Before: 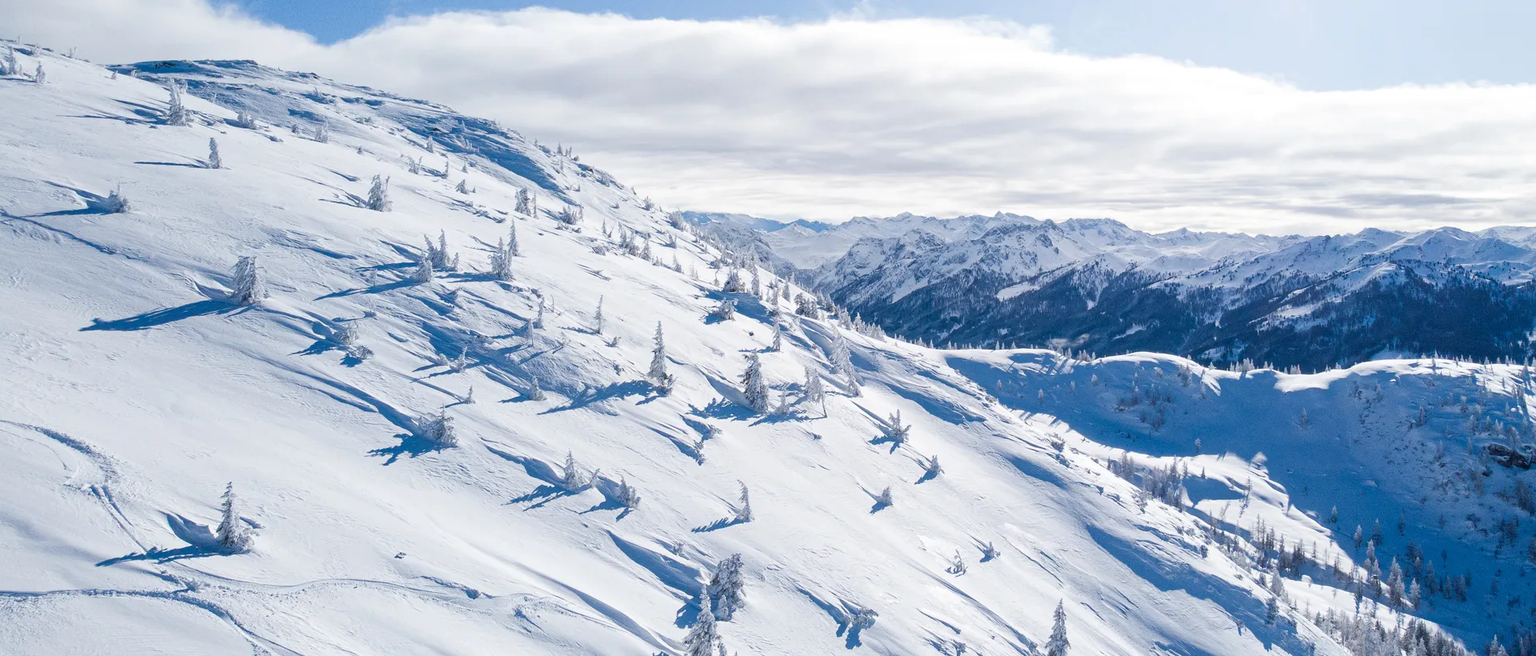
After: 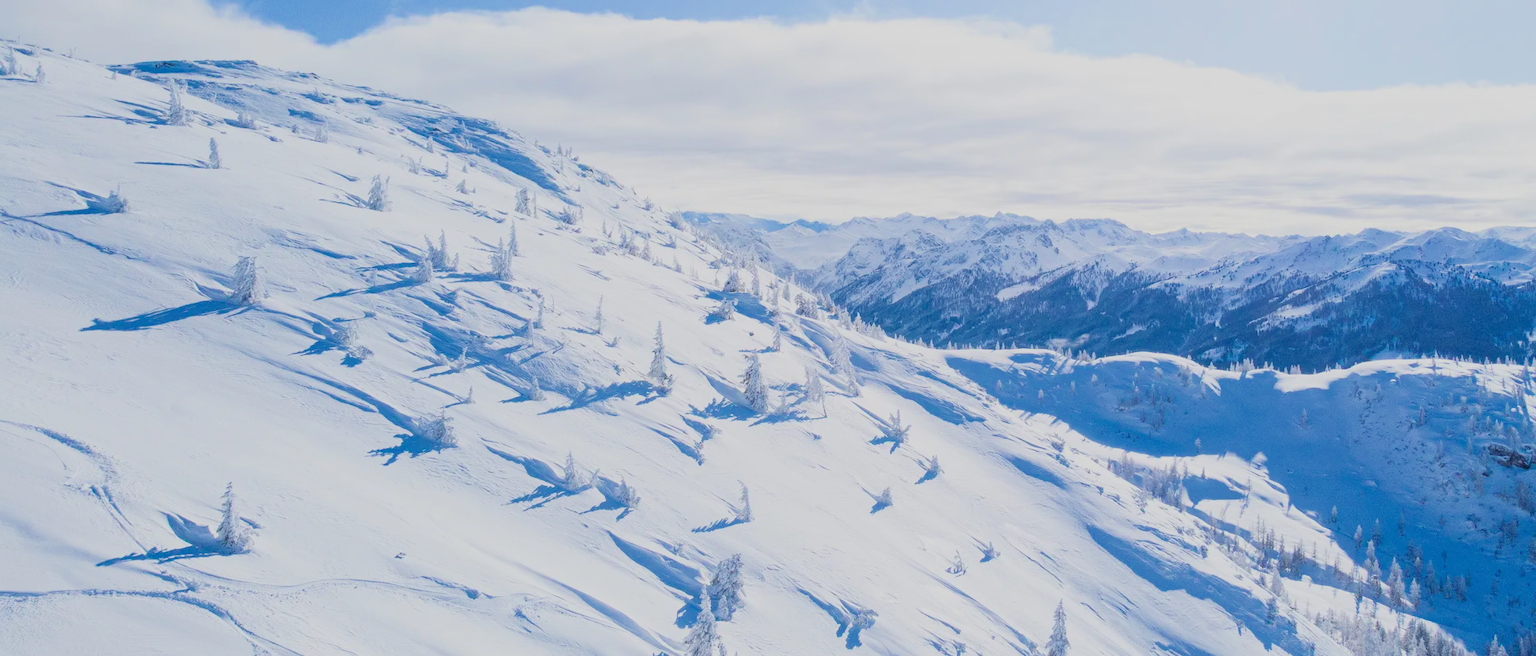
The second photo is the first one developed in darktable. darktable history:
exposure: black level correction 0, exposure 1.465 EV, compensate exposure bias true, compensate highlight preservation false
filmic rgb: black relative exposure -4.45 EV, white relative exposure 6.55 EV, hardness 1.92, contrast 0.514, color science v6 (2022), iterations of high-quality reconstruction 0
velvia: strength 6%
